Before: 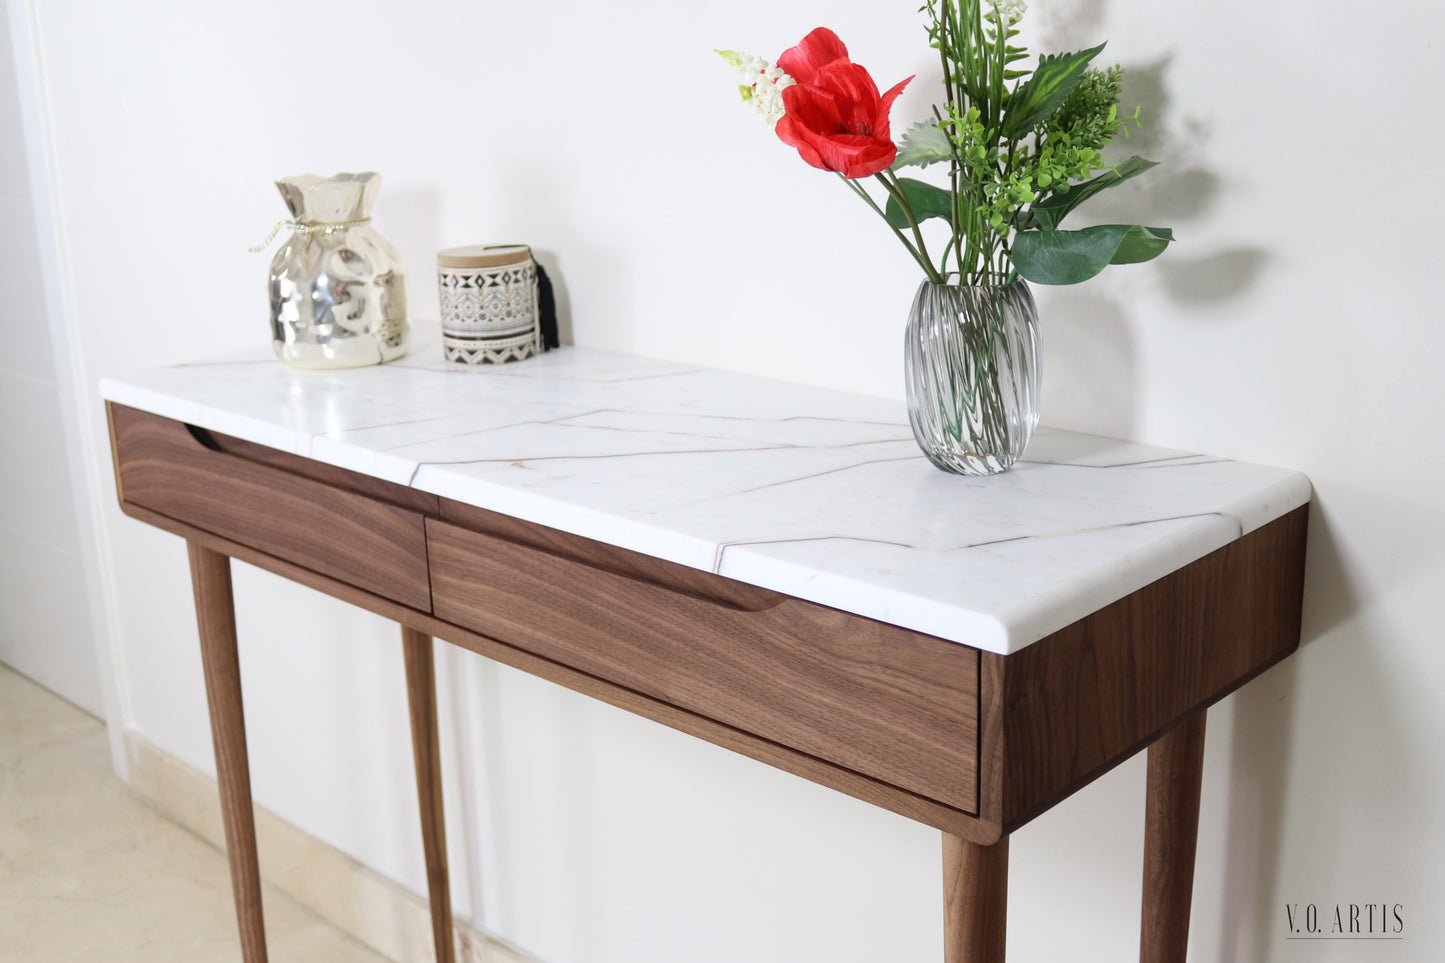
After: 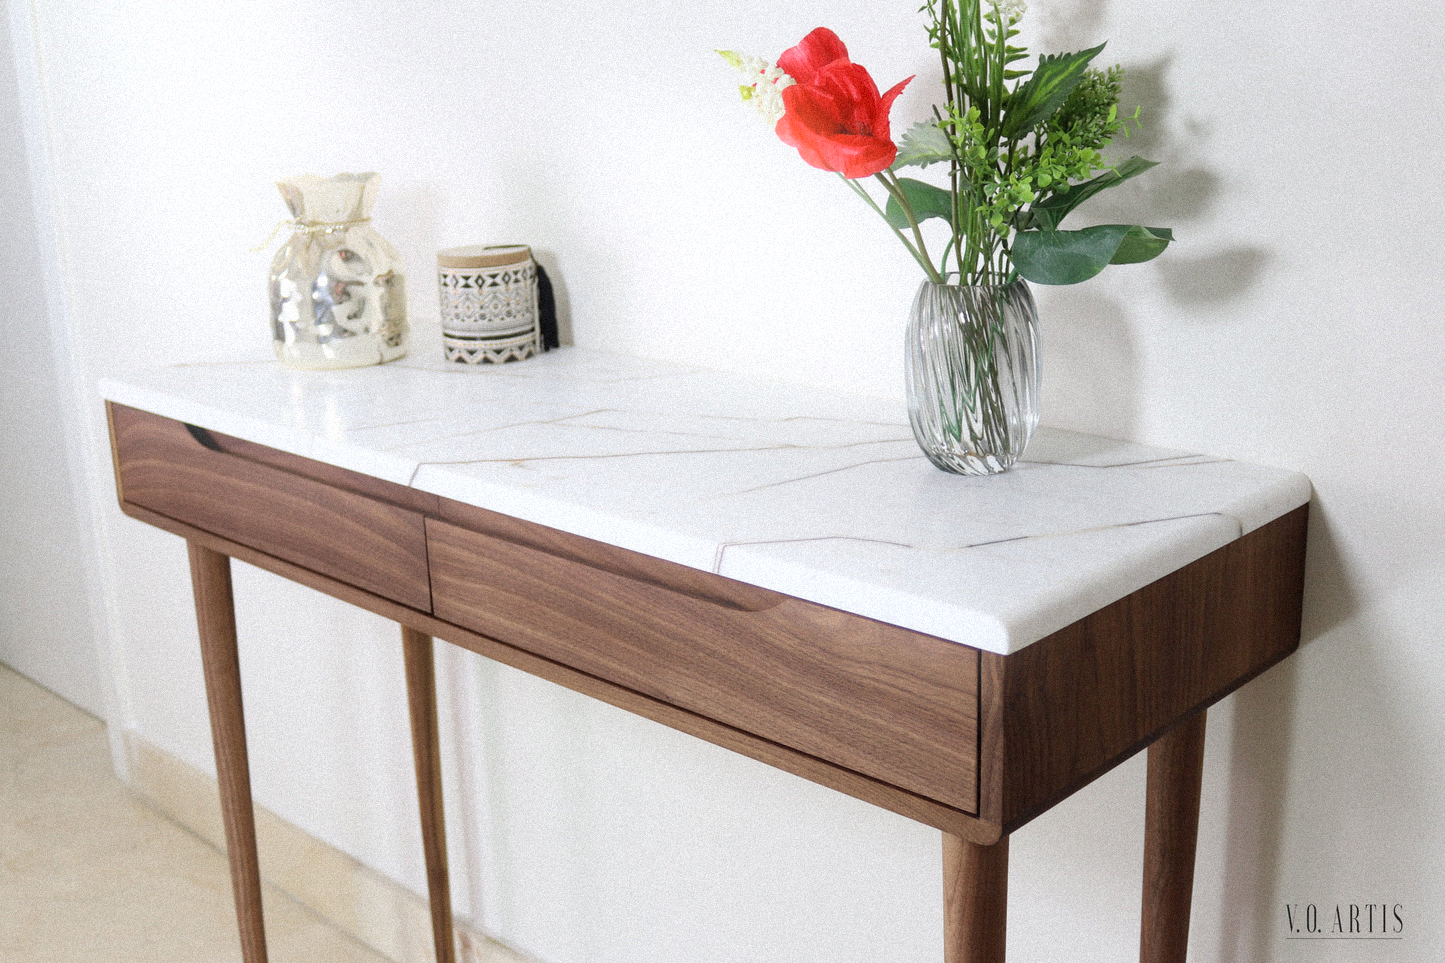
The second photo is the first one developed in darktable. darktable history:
bloom: size 9%, threshold 100%, strength 7%
grain: mid-tones bias 0%
